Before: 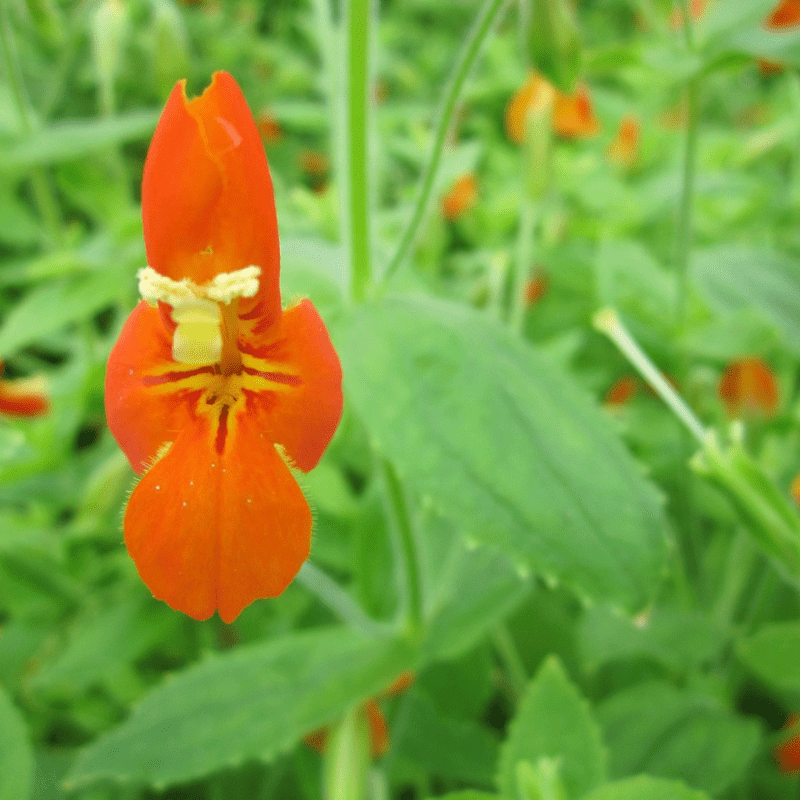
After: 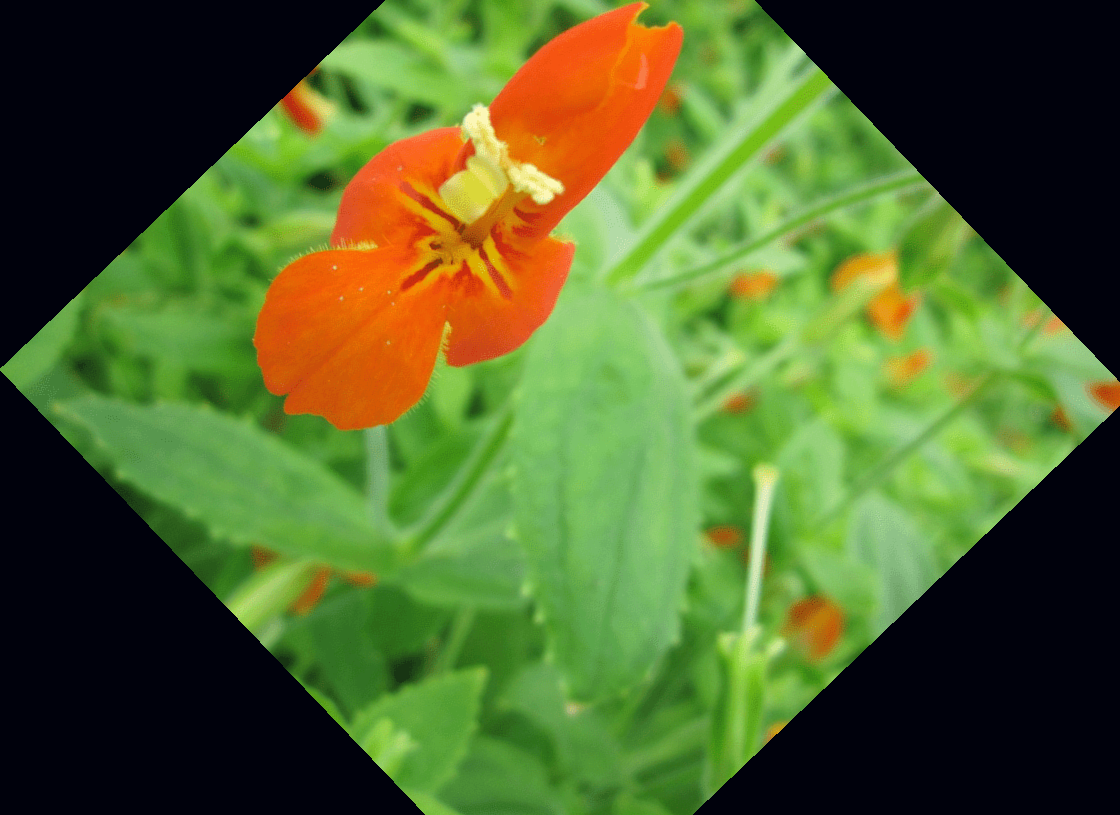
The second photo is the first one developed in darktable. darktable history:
crop and rotate: angle -46.26°, top 16.234%, right 0.912%, bottom 11.704%
color correction: highlights a* 0.207, highlights b* 2.7, shadows a* -0.874, shadows b* -4.78
